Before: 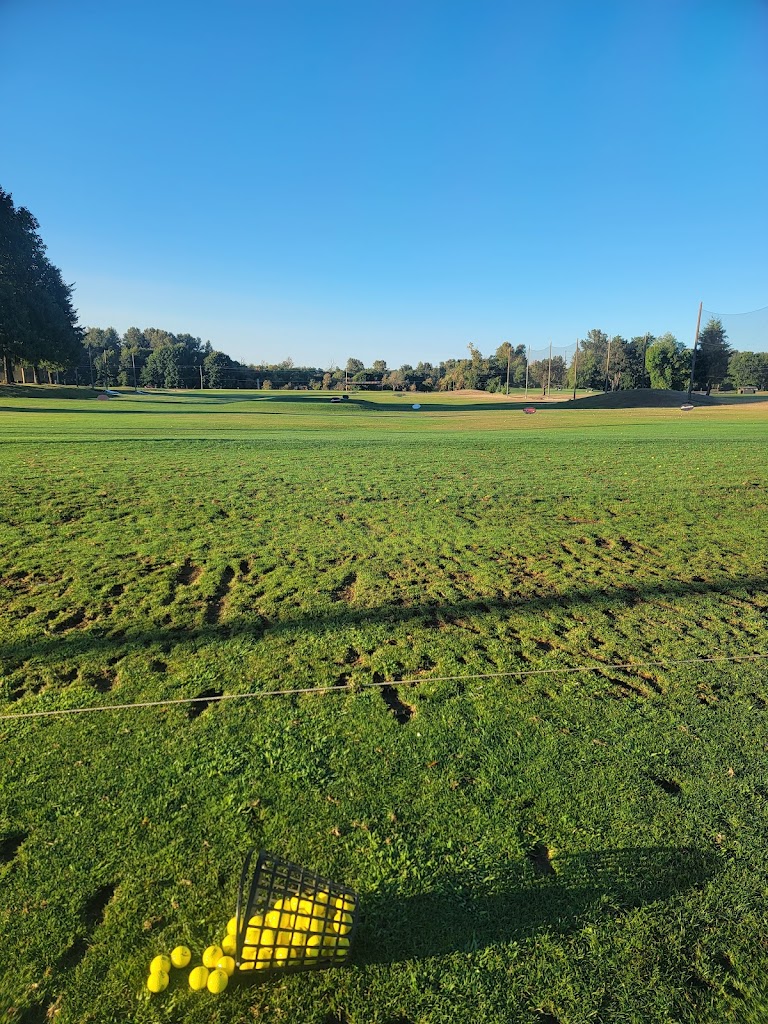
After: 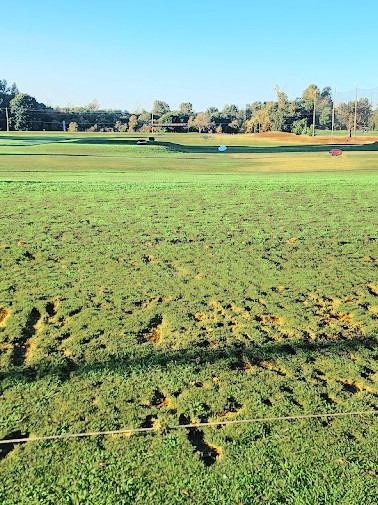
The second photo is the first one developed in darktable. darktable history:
crop: left 25.27%, top 25.292%, right 25.441%, bottom 25.371%
tone equalizer: -7 EV 0.153 EV, -6 EV 0.573 EV, -5 EV 1.12 EV, -4 EV 1.3 EV, -3 EV 1.17 EV, -2 EV 0.6 EV, -1 EV 0.145 EV, edges refinement/feathering 500, mask exposure compensation -1.57 EV, preserve details no
color zones: curves: ch0 [(0.11, 0.396) (0.195, 0.36) (0.25, 0.5) (0.303, 0.412) (0.357, 0.544) (0.75, 0.5) (0.967, 0.328)]; ch1 [(0, 0.468) (0.112, 0.512) (0.202, 0.6) (0.25, 0.5) (0.307, 0.352) (0.357, 0.544) (0.75, 0.5) (0.963, 0.524)]
